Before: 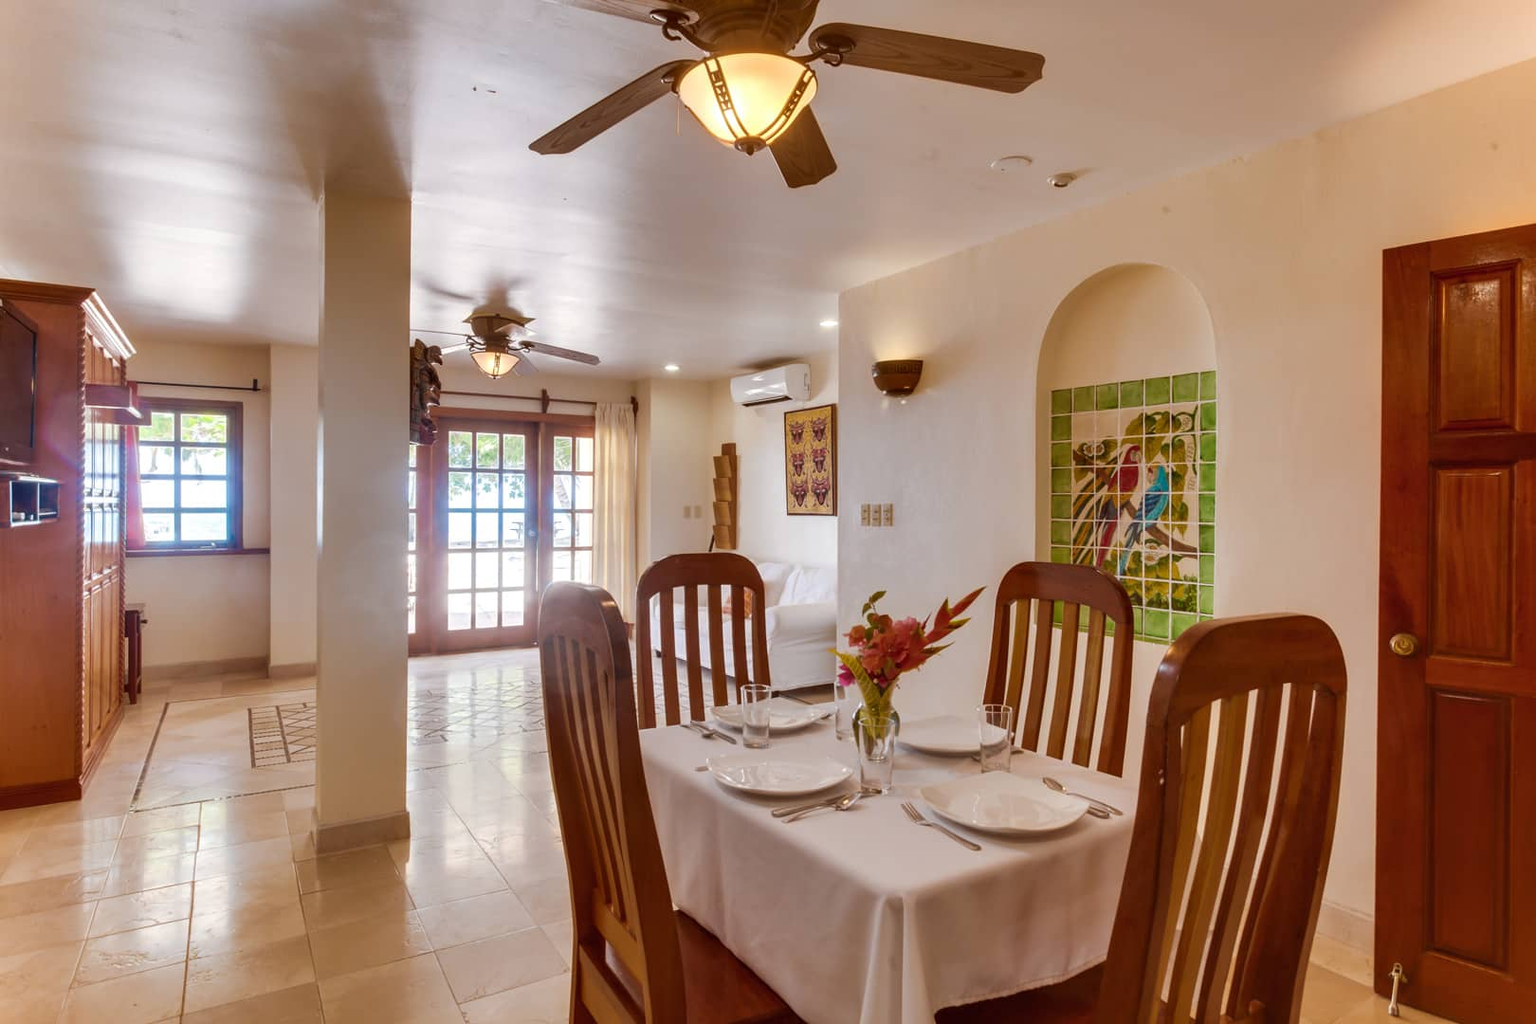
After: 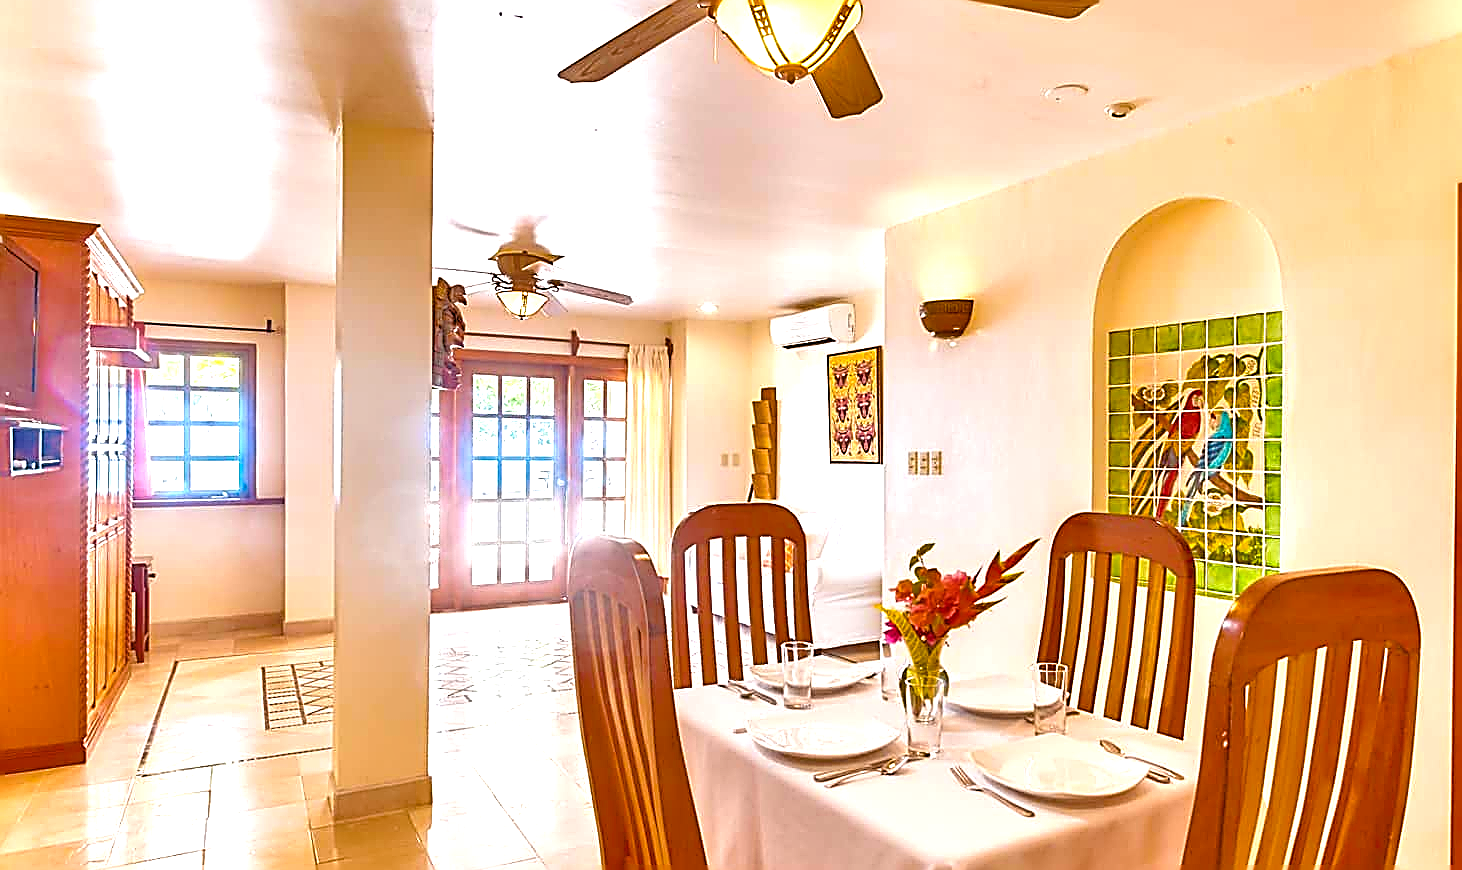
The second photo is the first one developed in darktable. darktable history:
sharpen: amount 1.861
exposure: black level correction 0, exposure 1.2 EV, compensate exposure bias true, compensate highlight preservation false
white balance: emerald 1
tone equalizer: -7 EV 0.15 EV, -6 EV 0.6 EV, -5 EV 1.15 EV, -4 EV 1.33 EV, -3 EV 1.15 EV, -2 EV 0.6 EV, -1 EV 0.15 EV, mask exposure compensation -0.5 EV
crop: top 7.49%, right 9.717%, bottom 11.943%
color balance rgb: perceptual saturation grading › global saturation 30%, global vibrance 20%
contrast brightness saturation: saturation -0.05
